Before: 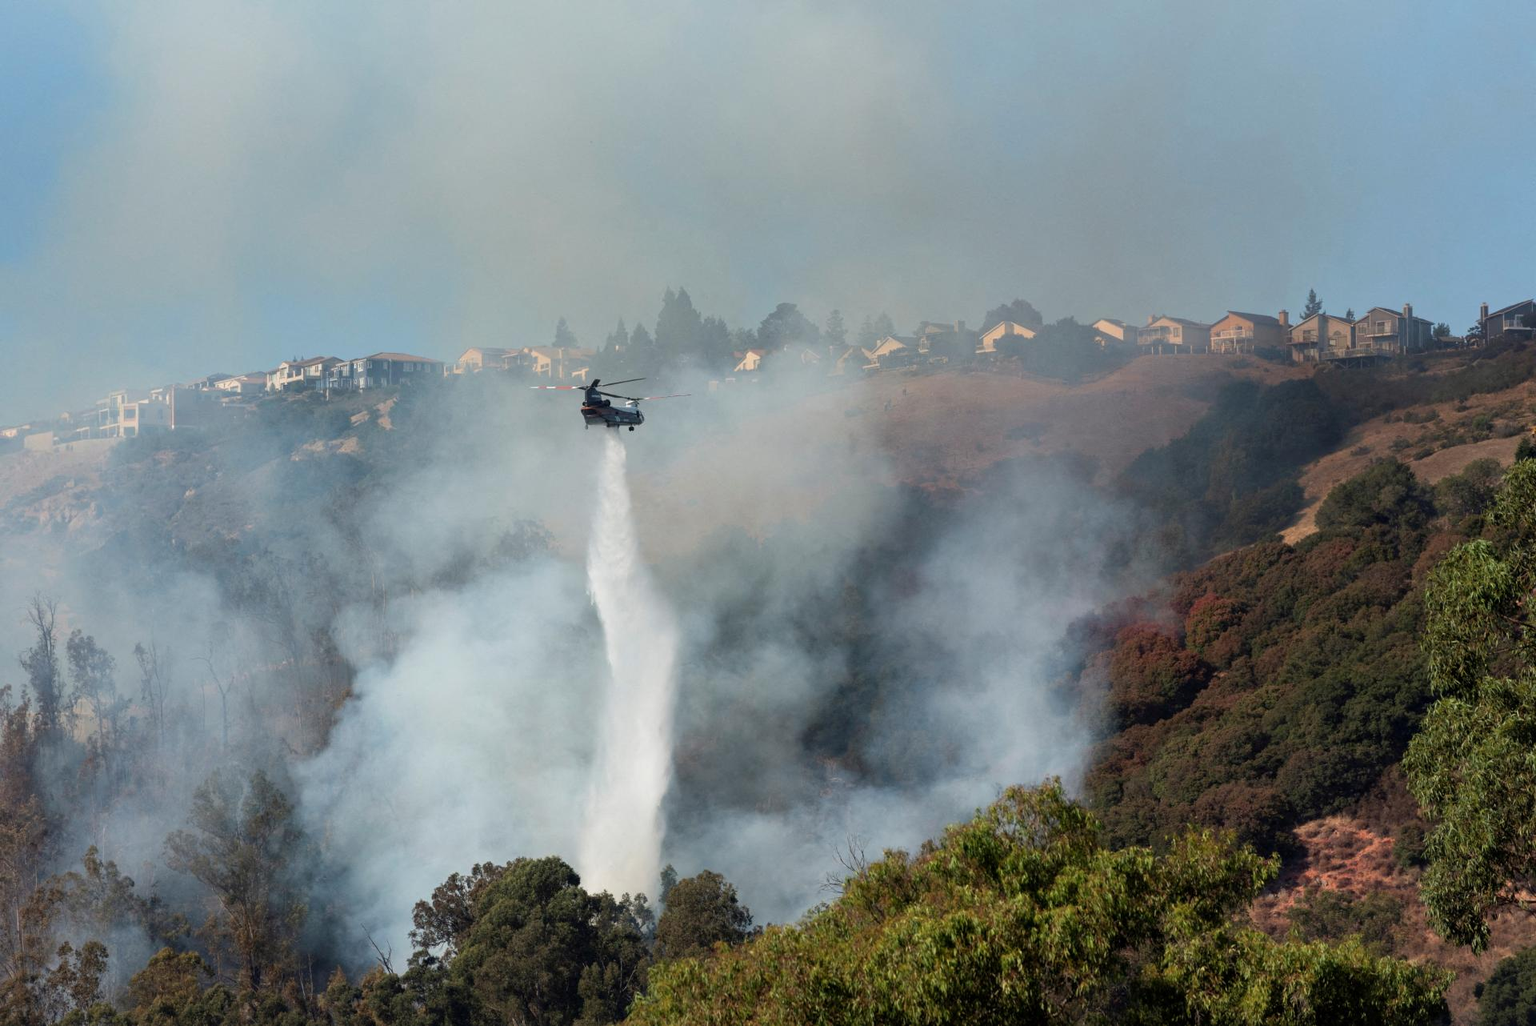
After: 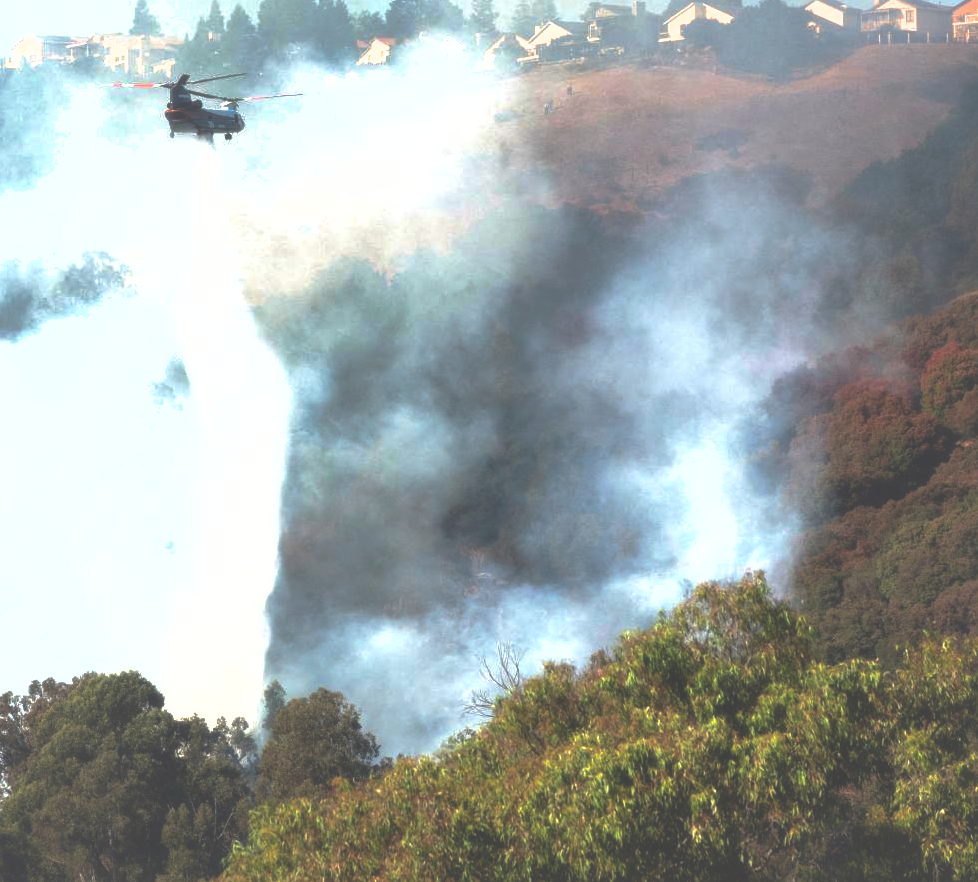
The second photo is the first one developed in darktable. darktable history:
shadows and highlights: on, module defaults
exposure: black level correction -0.023, exposure 1.397 EV, compensate highlight preservation false
base curve: curves: ch0 [(0, 0) (0.595, 0.418) (1, 1)], preserve colors none
soften: size 10%, saturation 50%, brightness 0.2 EV, mix 10%
crop and rotate: left 29.237%, top 31.152%, right 19.807%
